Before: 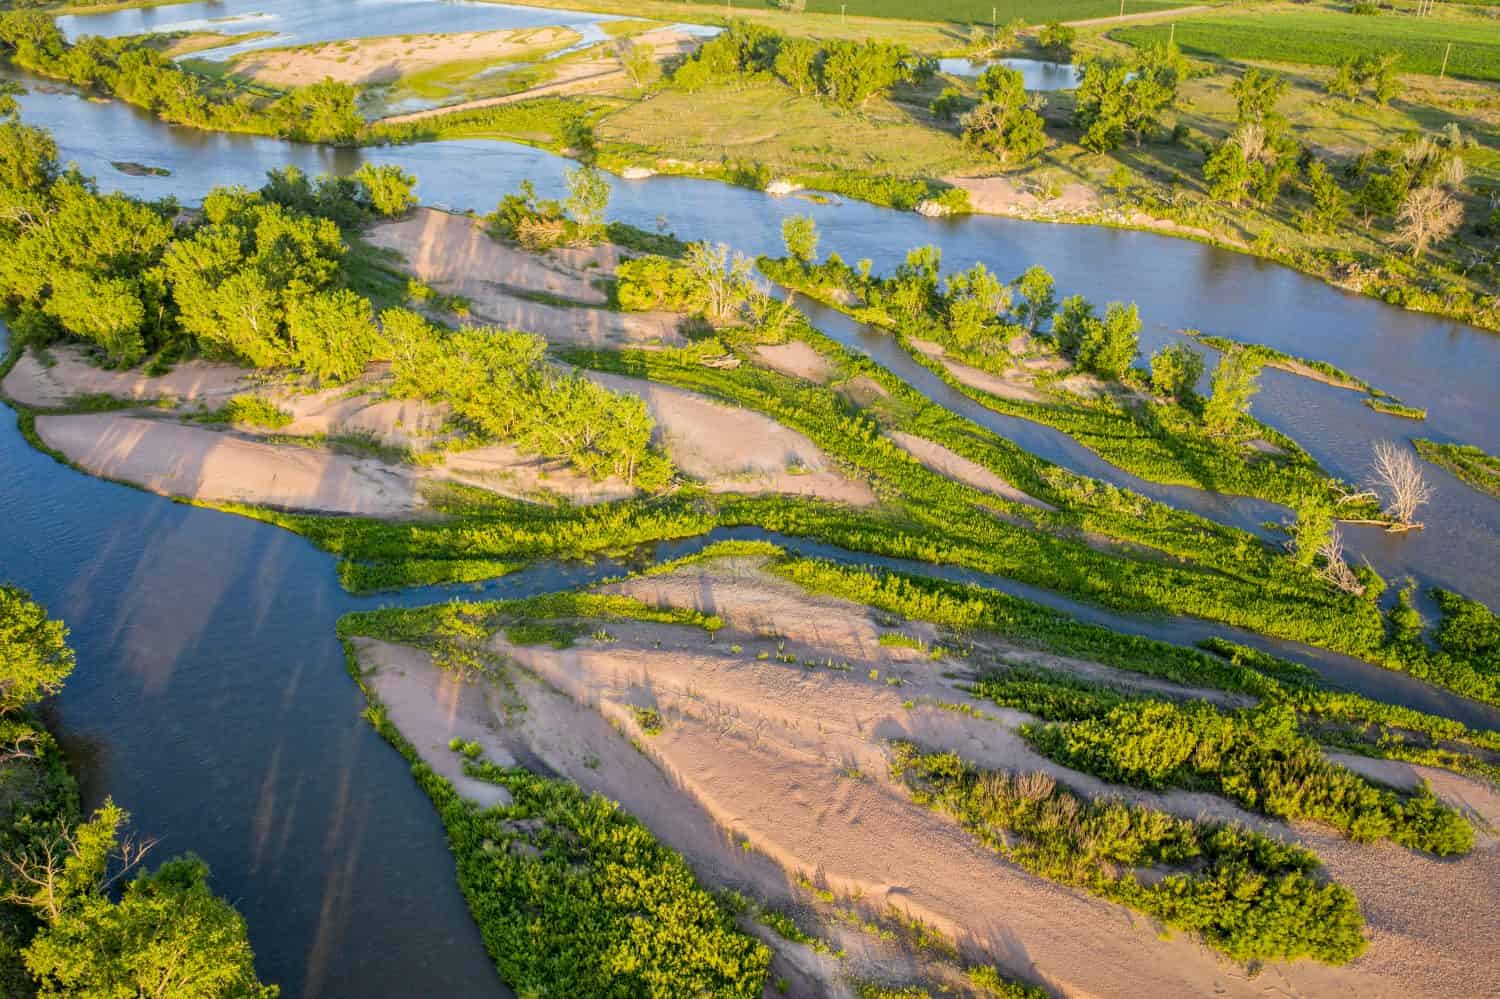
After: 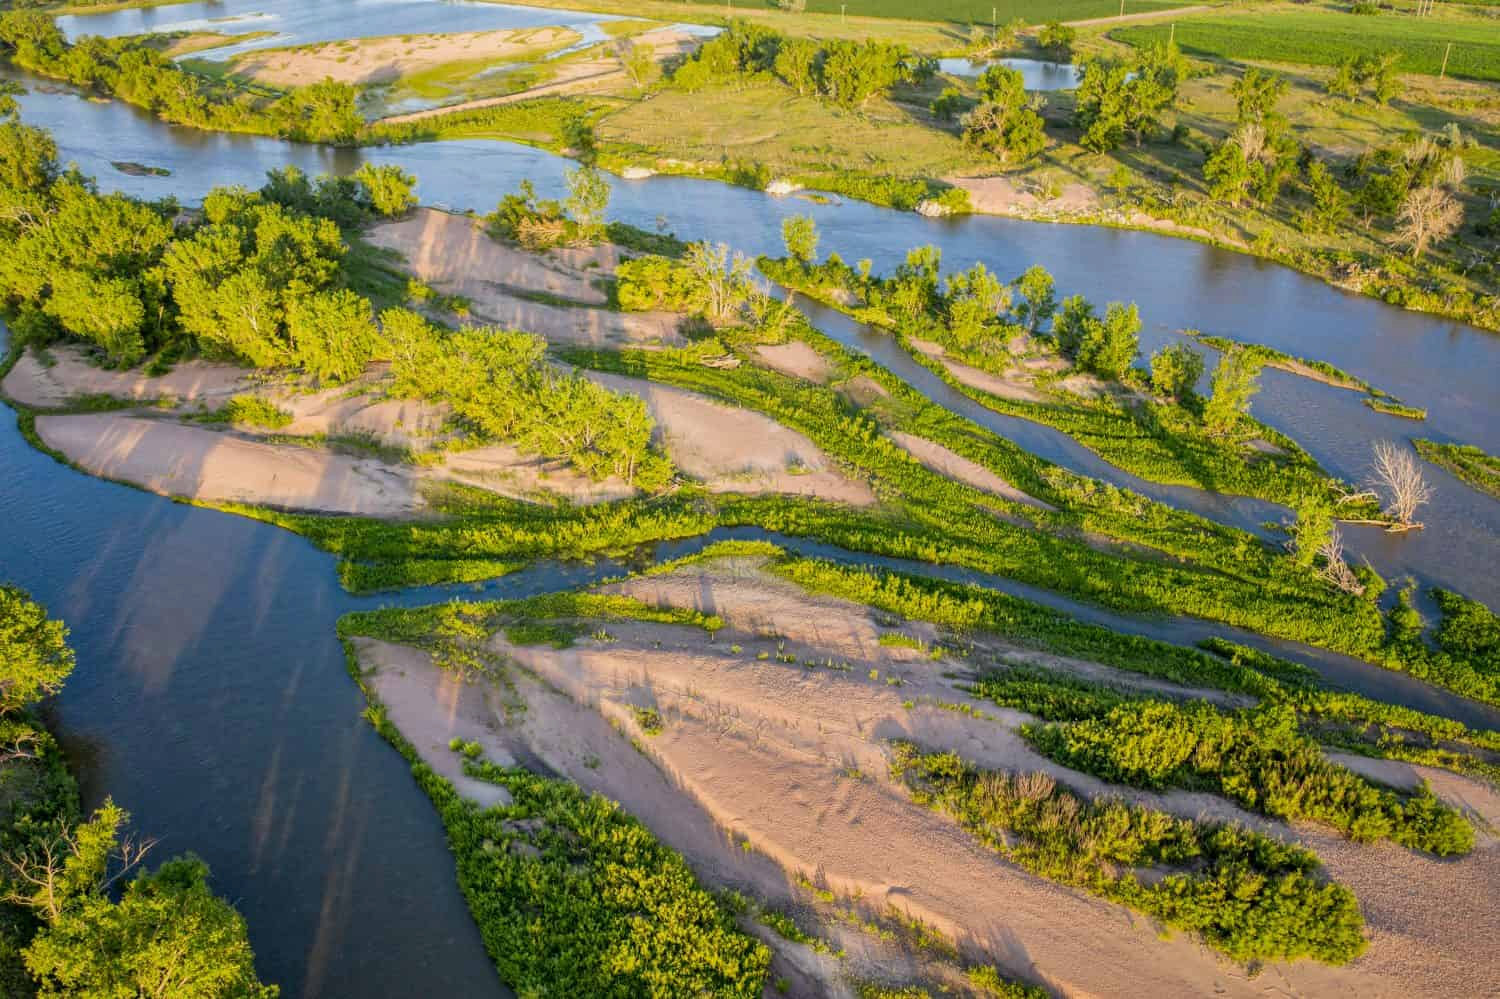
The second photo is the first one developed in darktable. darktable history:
exposure: exposure -0.116 EV, compensate exposure bias true, compensate highlight preservation false
